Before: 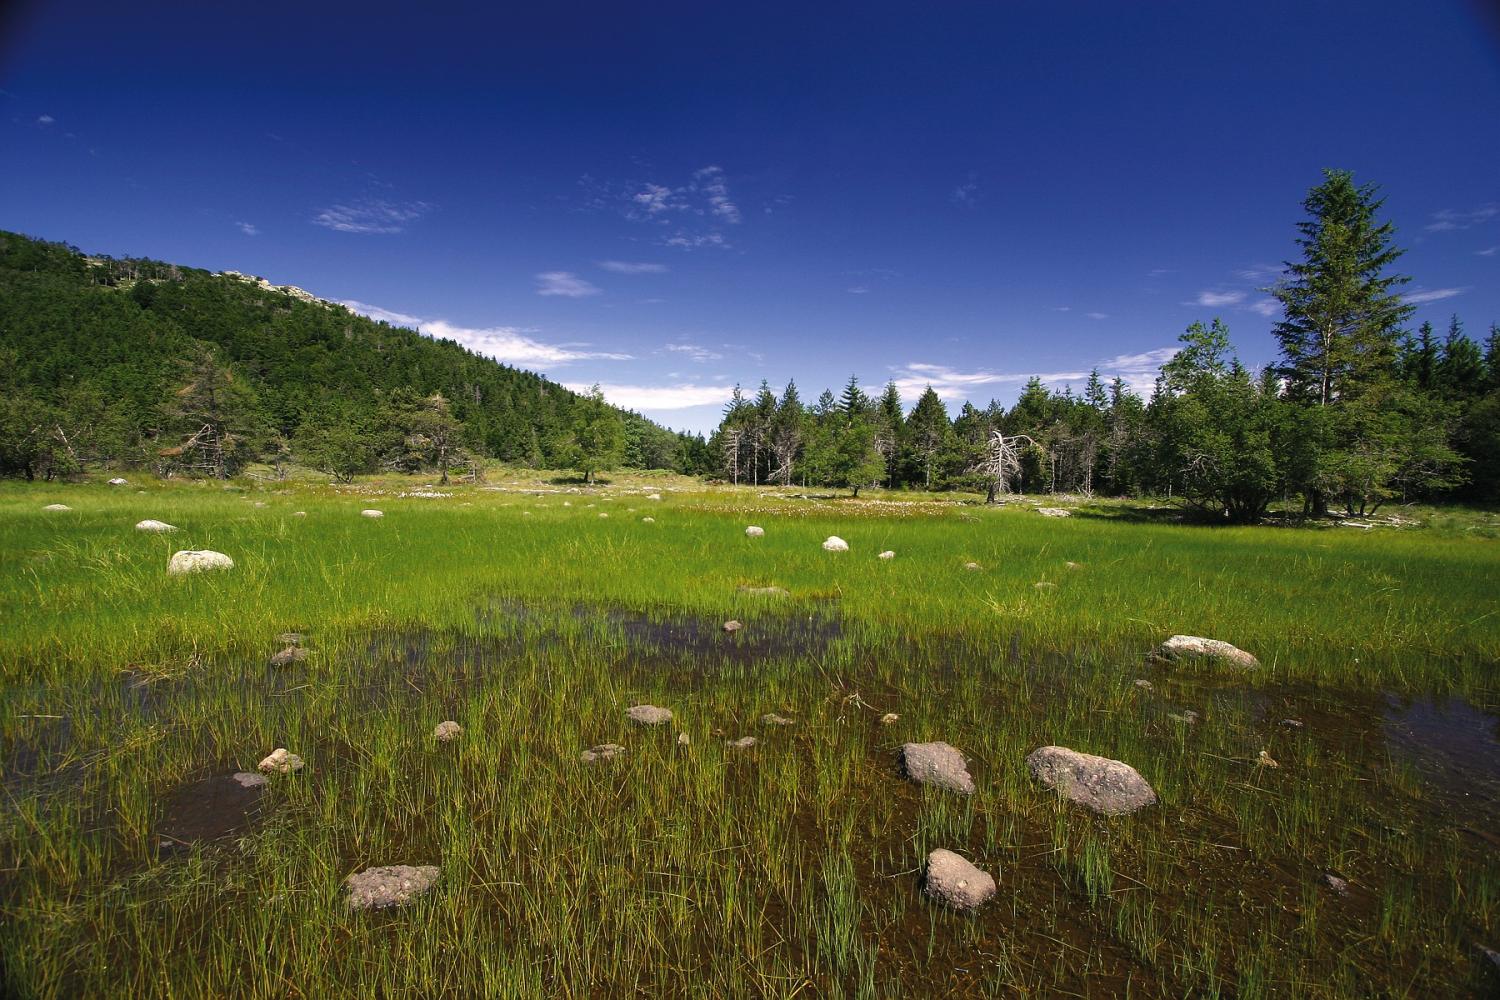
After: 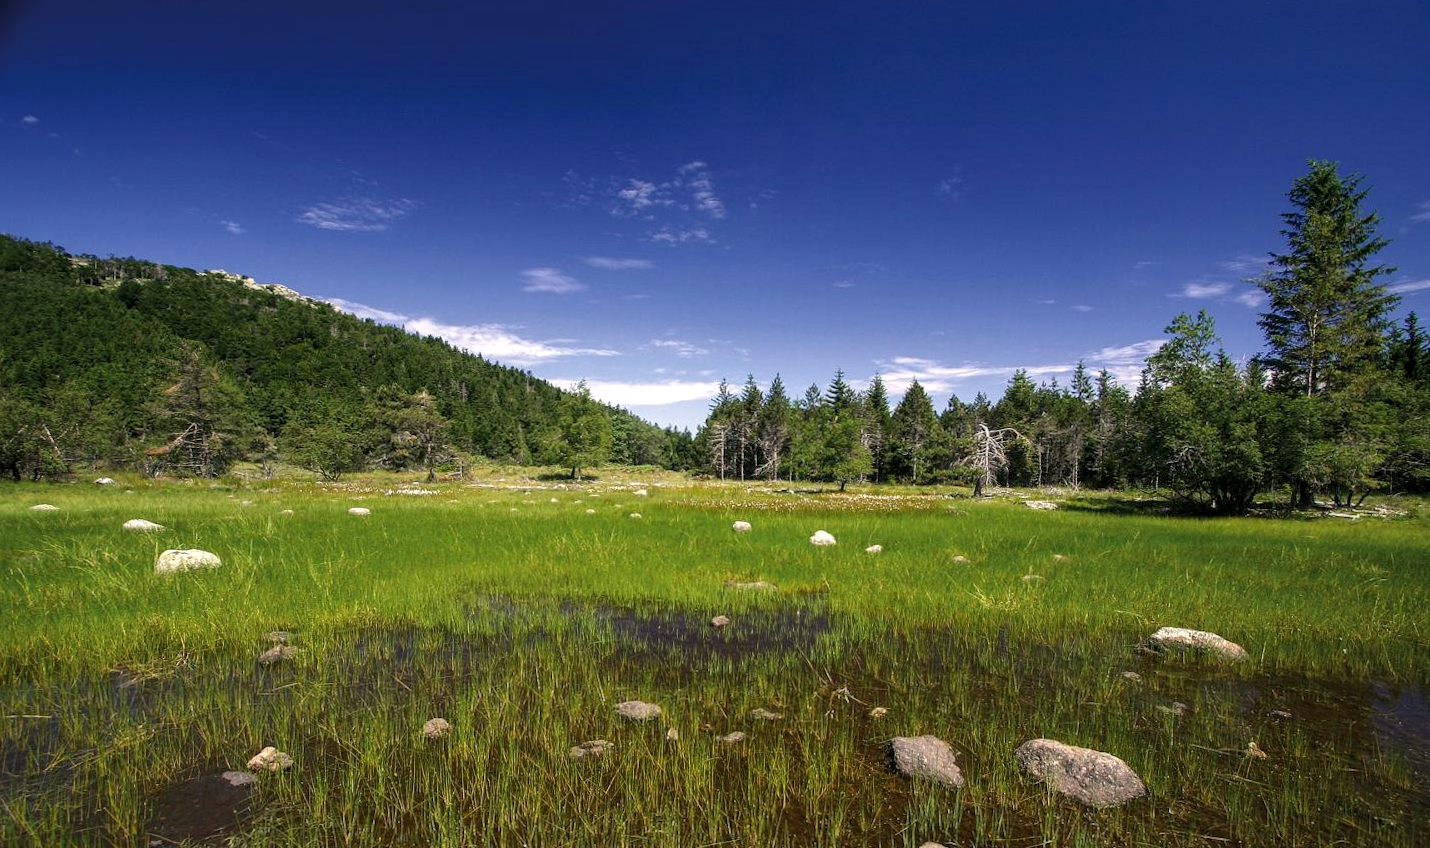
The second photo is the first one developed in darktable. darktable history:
local contrast: on, module defaults
crop and rotate: angle 0.417°, left 0.346%, right 3.254%, bottom 14.206%
